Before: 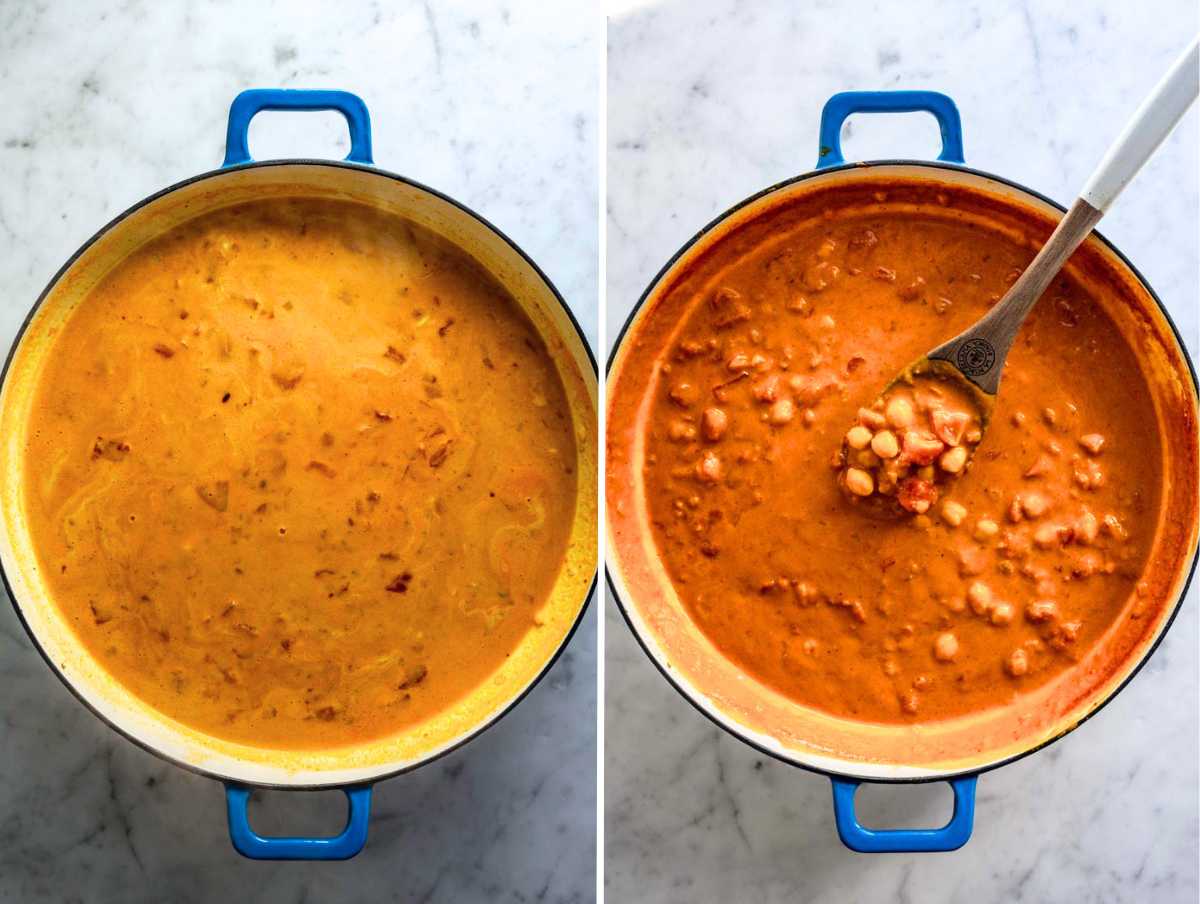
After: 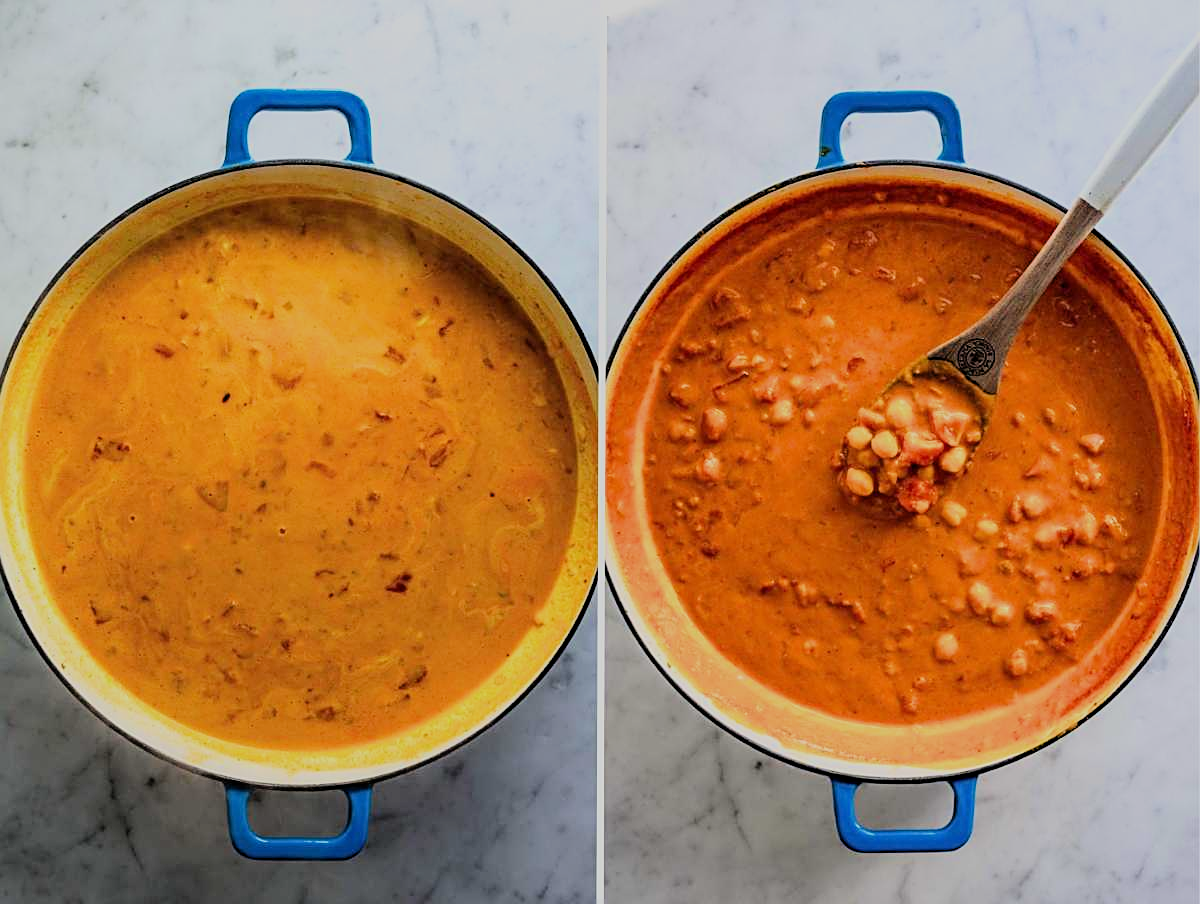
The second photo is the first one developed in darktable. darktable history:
sharpen: on, module defaults
filmic rgb: black relative exposure -7.15 EV, white relative exposure 5.36 EV, hardness 3.02, color science v6 (2022)
